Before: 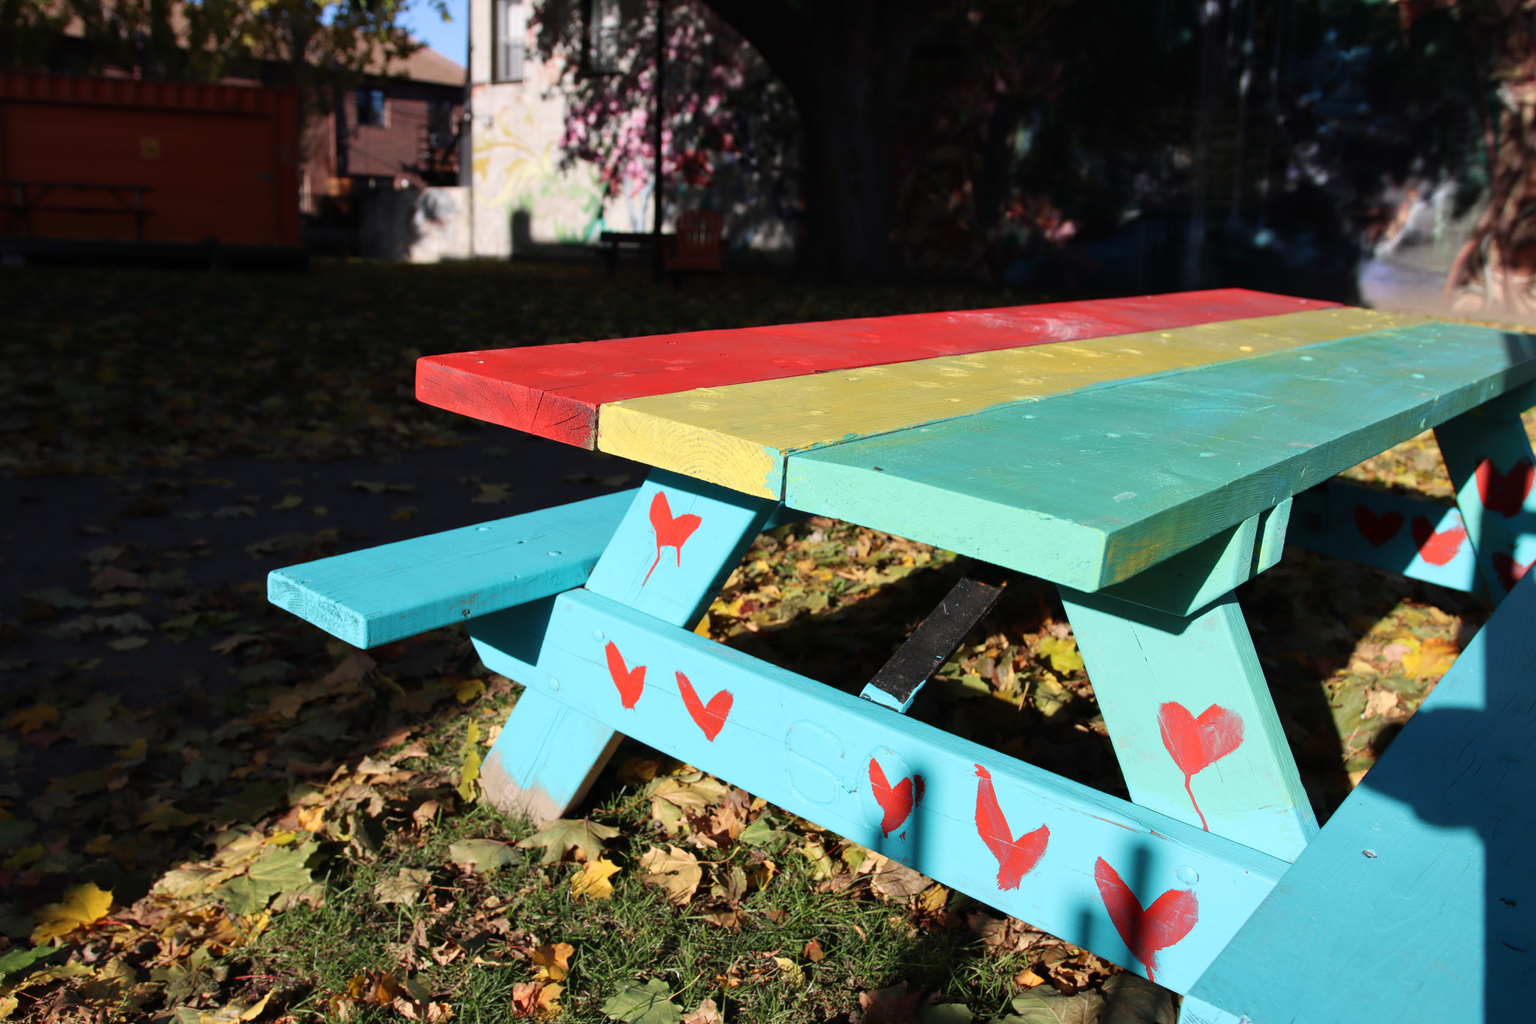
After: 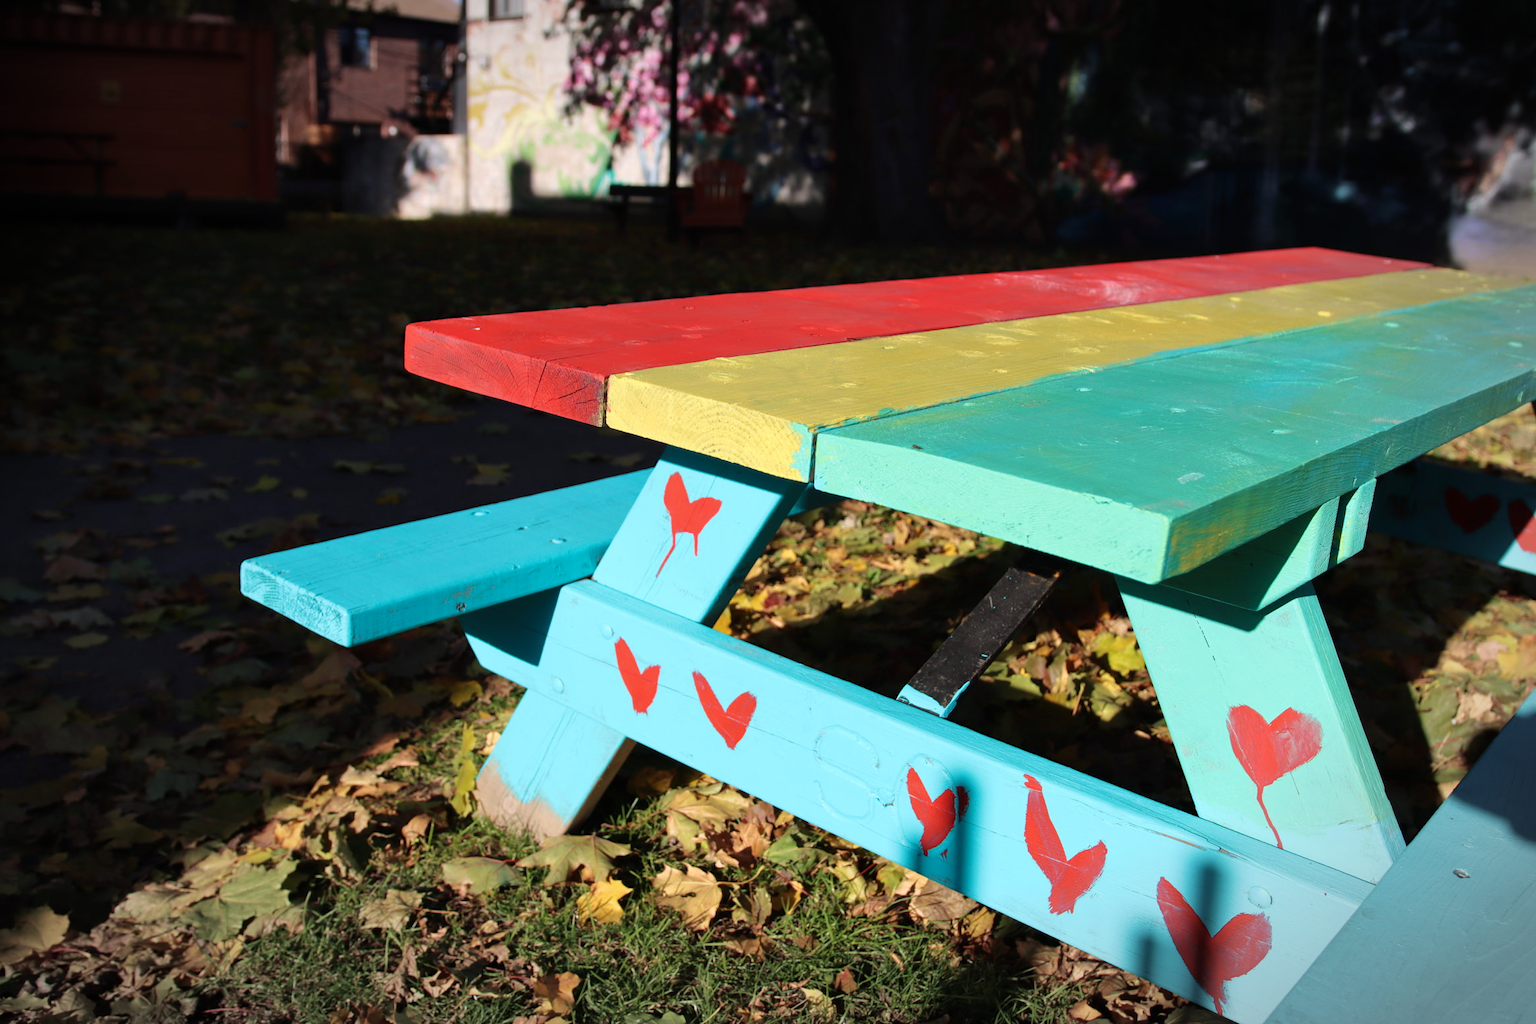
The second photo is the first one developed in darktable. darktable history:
tone equalizer: -8 EV -1.84 EV, -7 EV -1.16 EV, -6 EV -1.62 EV, smoothing diameter 25%, edges refinement/feathering 10, preserve details guided filter
crop: left 3.305%, top 6.436%, right 6.389%, bottom 3.258%
vignetting: automatic ratio true
velvia: on, module defaults
